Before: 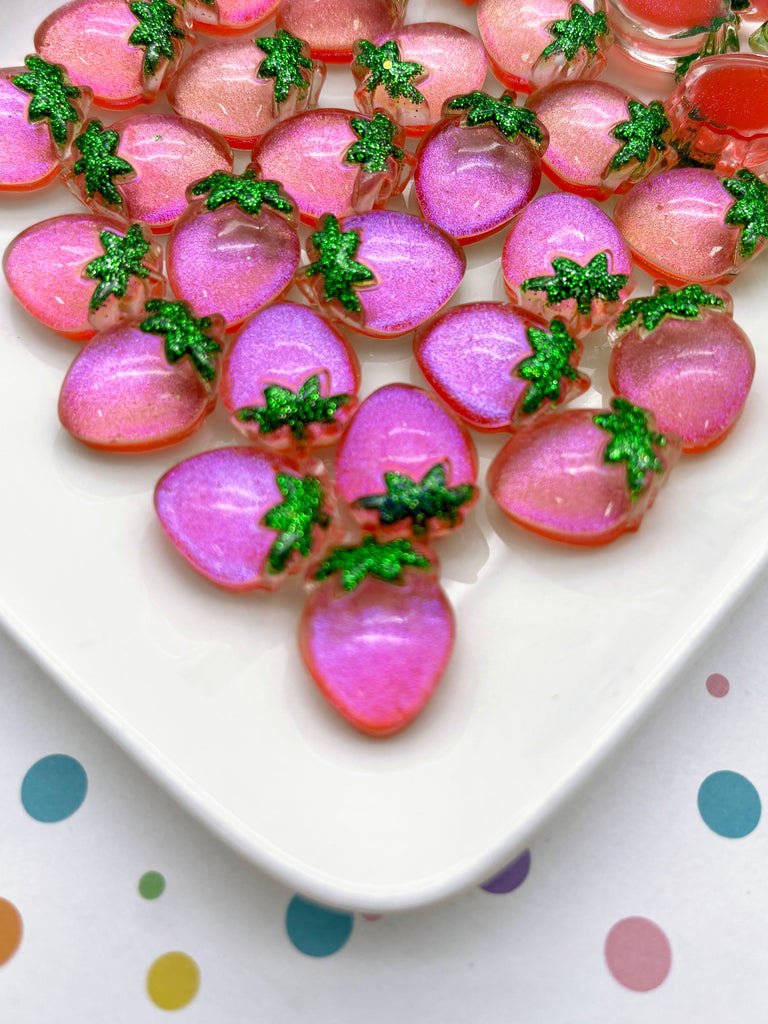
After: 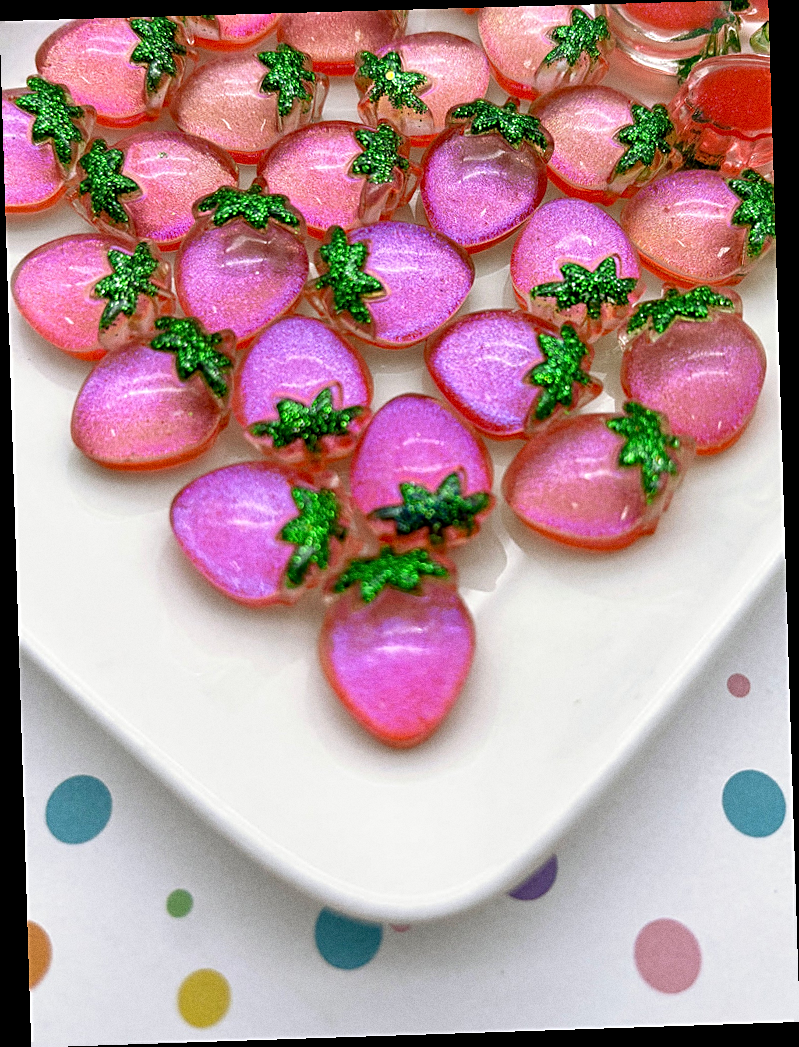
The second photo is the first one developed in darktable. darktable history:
white balance: emerald 1
sharpen: on, module defaults
rotate and perspective: rotation -1.77°, lens shift (horizontal) 0.004, automatic cropping off
grain: coarseness 0.09 ISO
